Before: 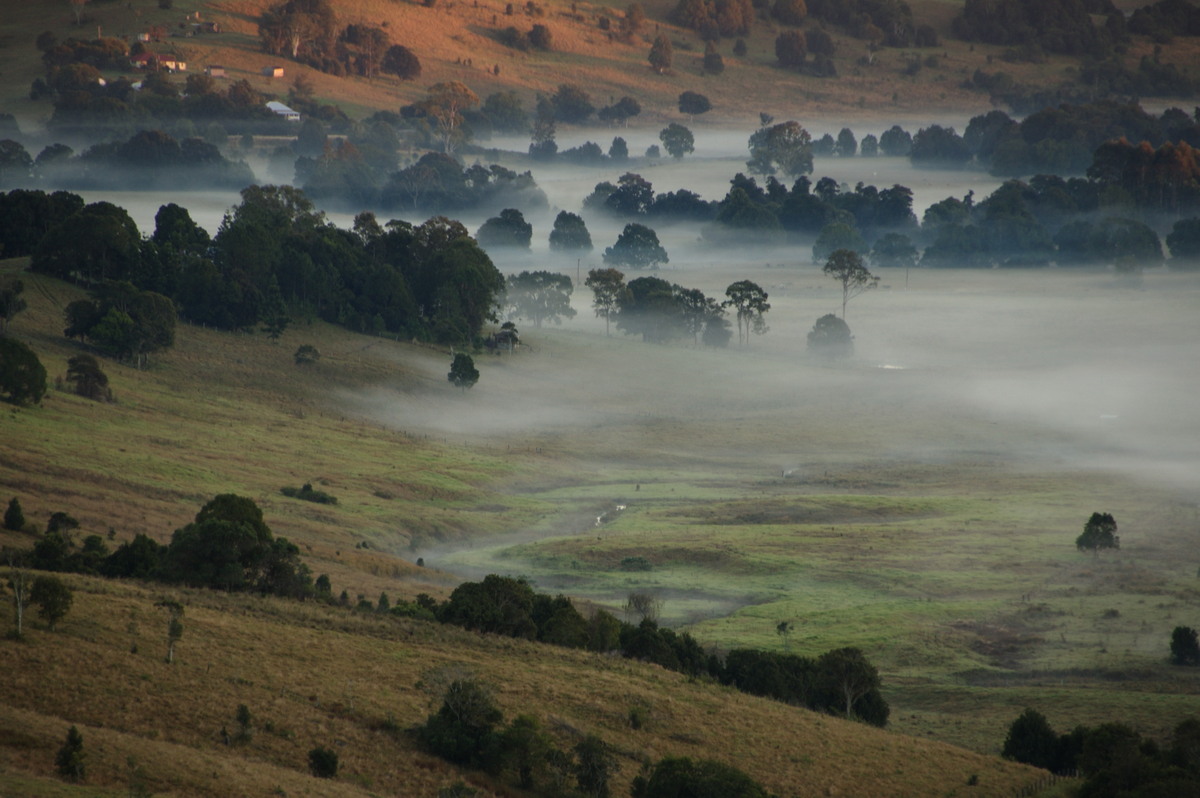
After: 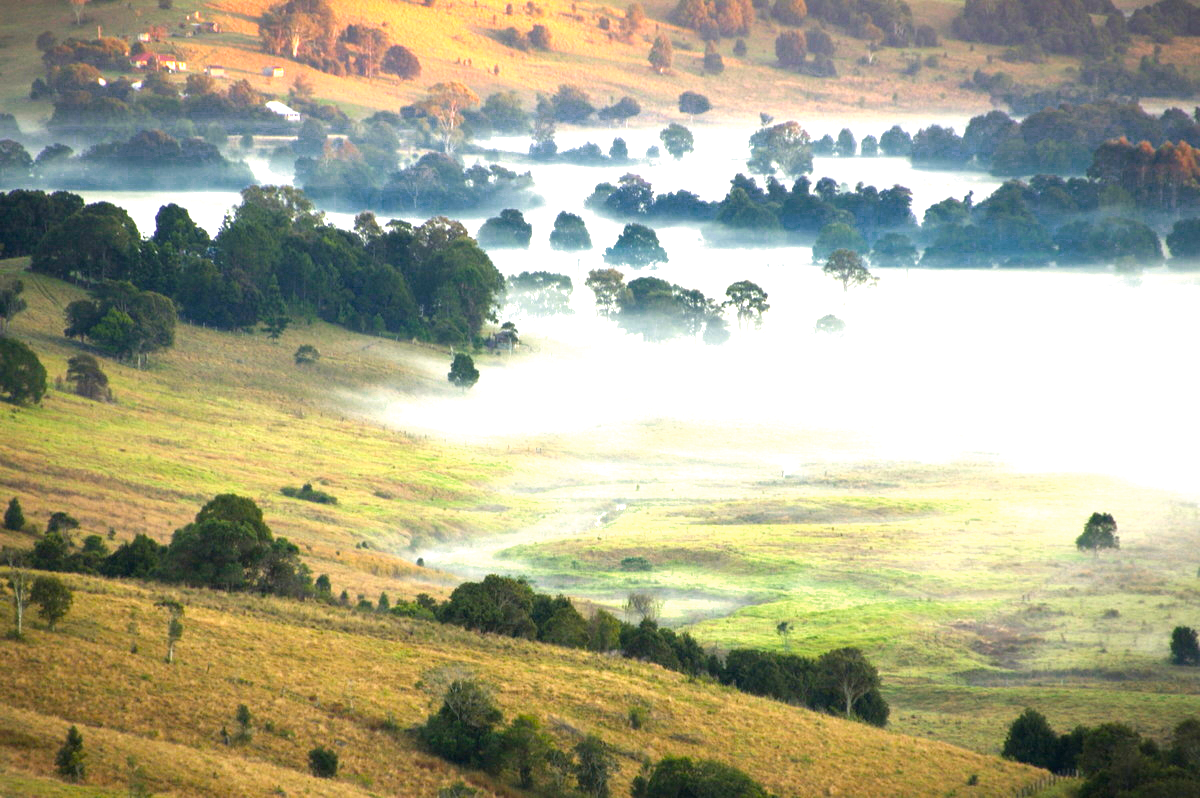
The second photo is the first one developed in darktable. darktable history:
velvia: strength 6.14%
tone equalizer: -8 EV -0.44 EV, -7 EV -0.361 EV, -6 EV -0.372 EV, -5 EV -0.187 EV, -3 EV 0.234 EV, -2 EV 0.33 EV, -1 EV 0.39 EV, +0 EV 0.433 EV
color zones: curves: ch0 [(0.25, 0.5) (0.636, 0.25) (0.75, 0.5)]
color balance rgb: highlights gain › chroma 0.613%, highlights gain › hue 56.71°, perceptual saturation grading › global saturation 31.052%
exposure: black level correction 0.001, exposure 1.992 EV, compensate highlight preservation false
